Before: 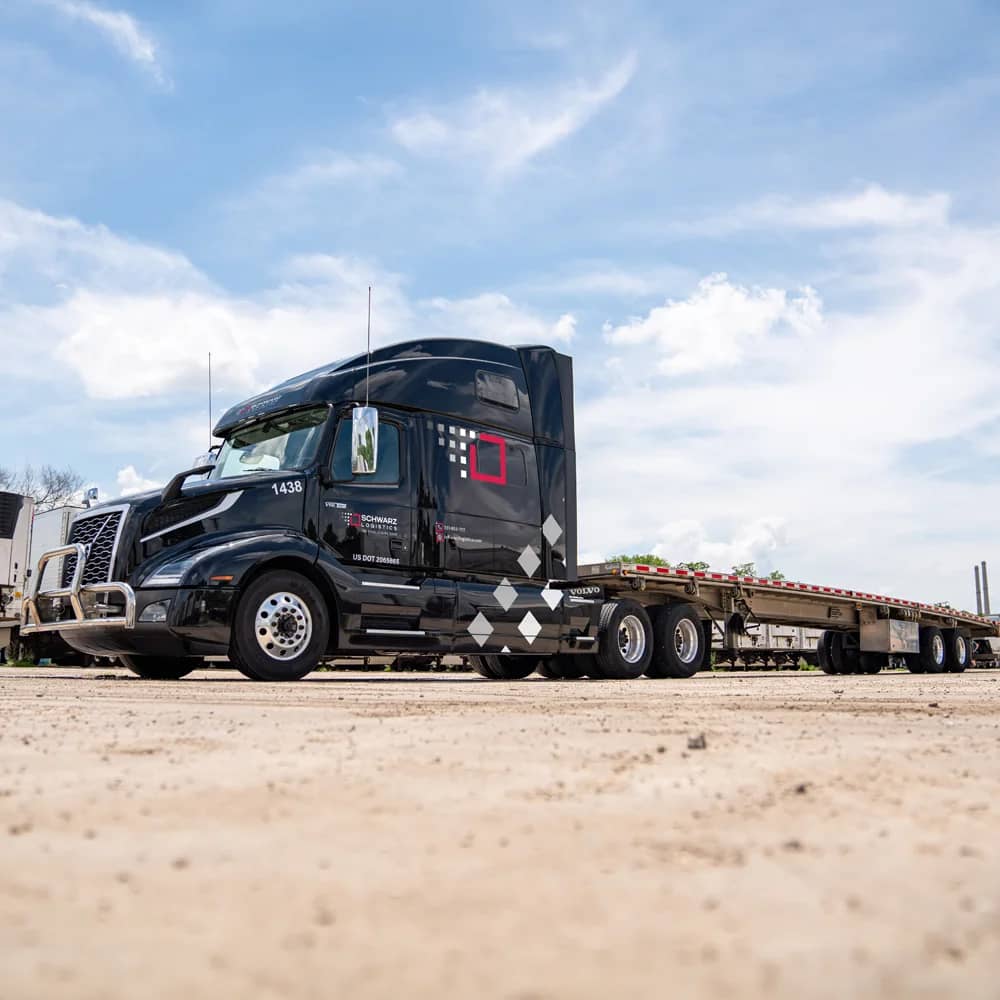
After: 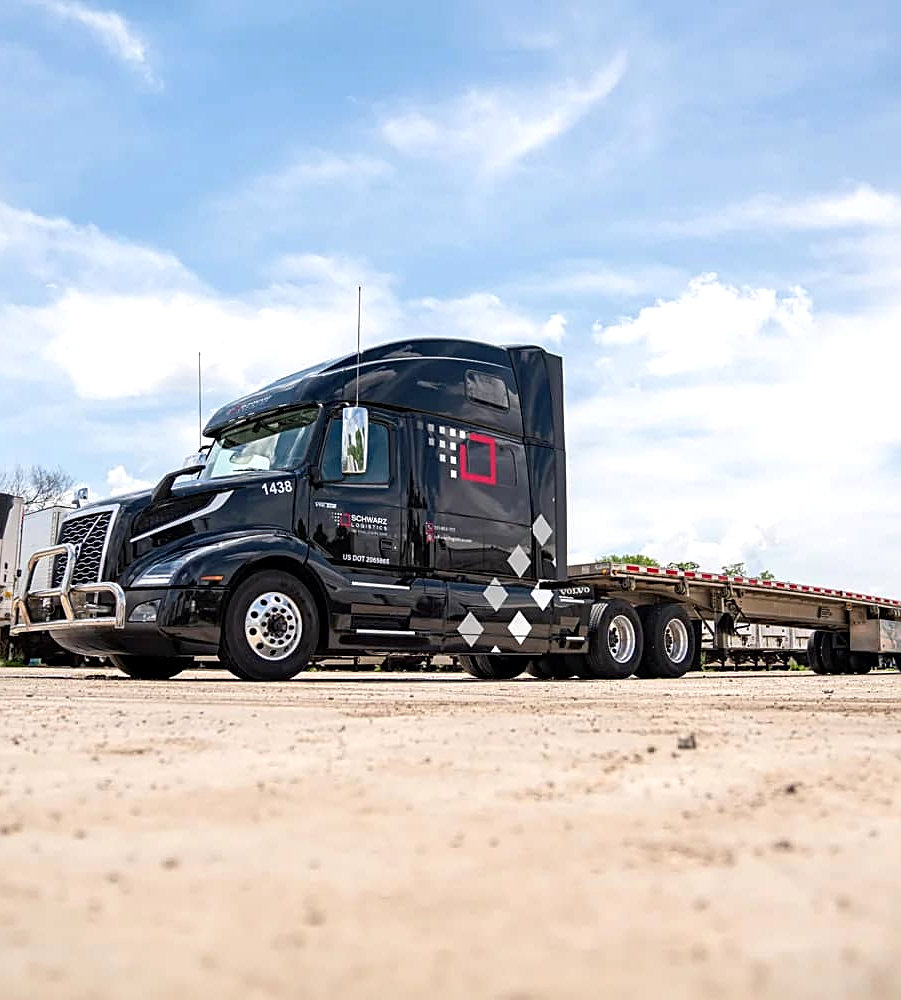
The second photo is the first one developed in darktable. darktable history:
exposure: black level correction 0.001, exposure 0.191 EV, compensate highlight preservation false
sharpen: on, module defaults
crop and rotate: left 1.088%, right 8.807%
